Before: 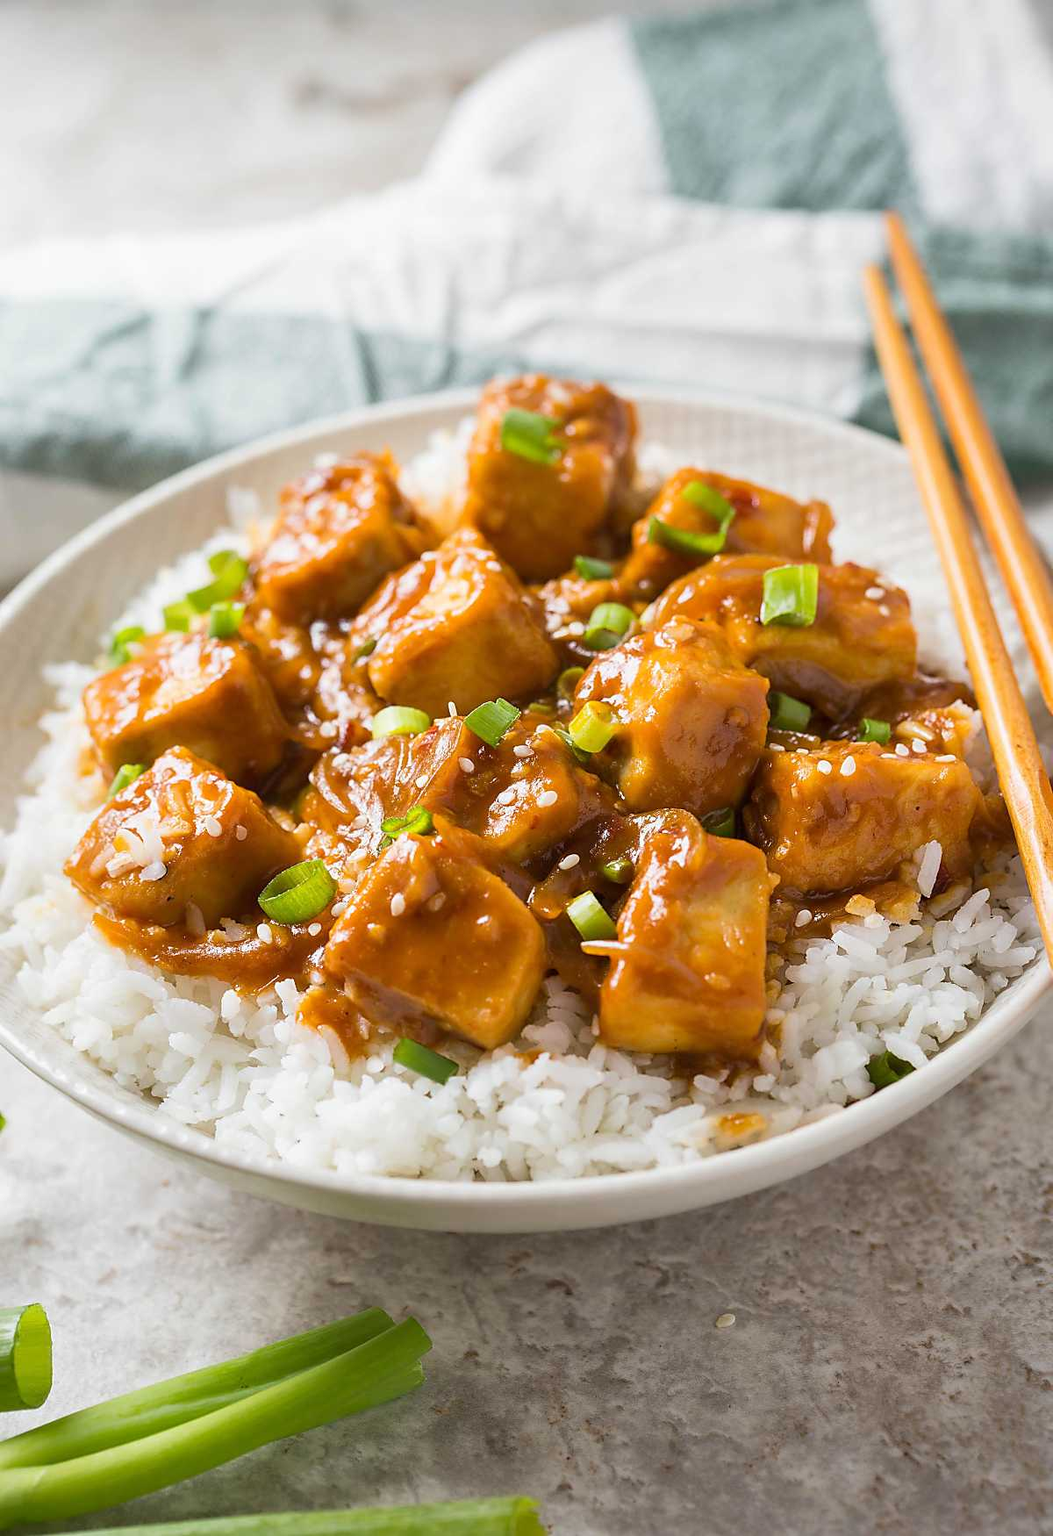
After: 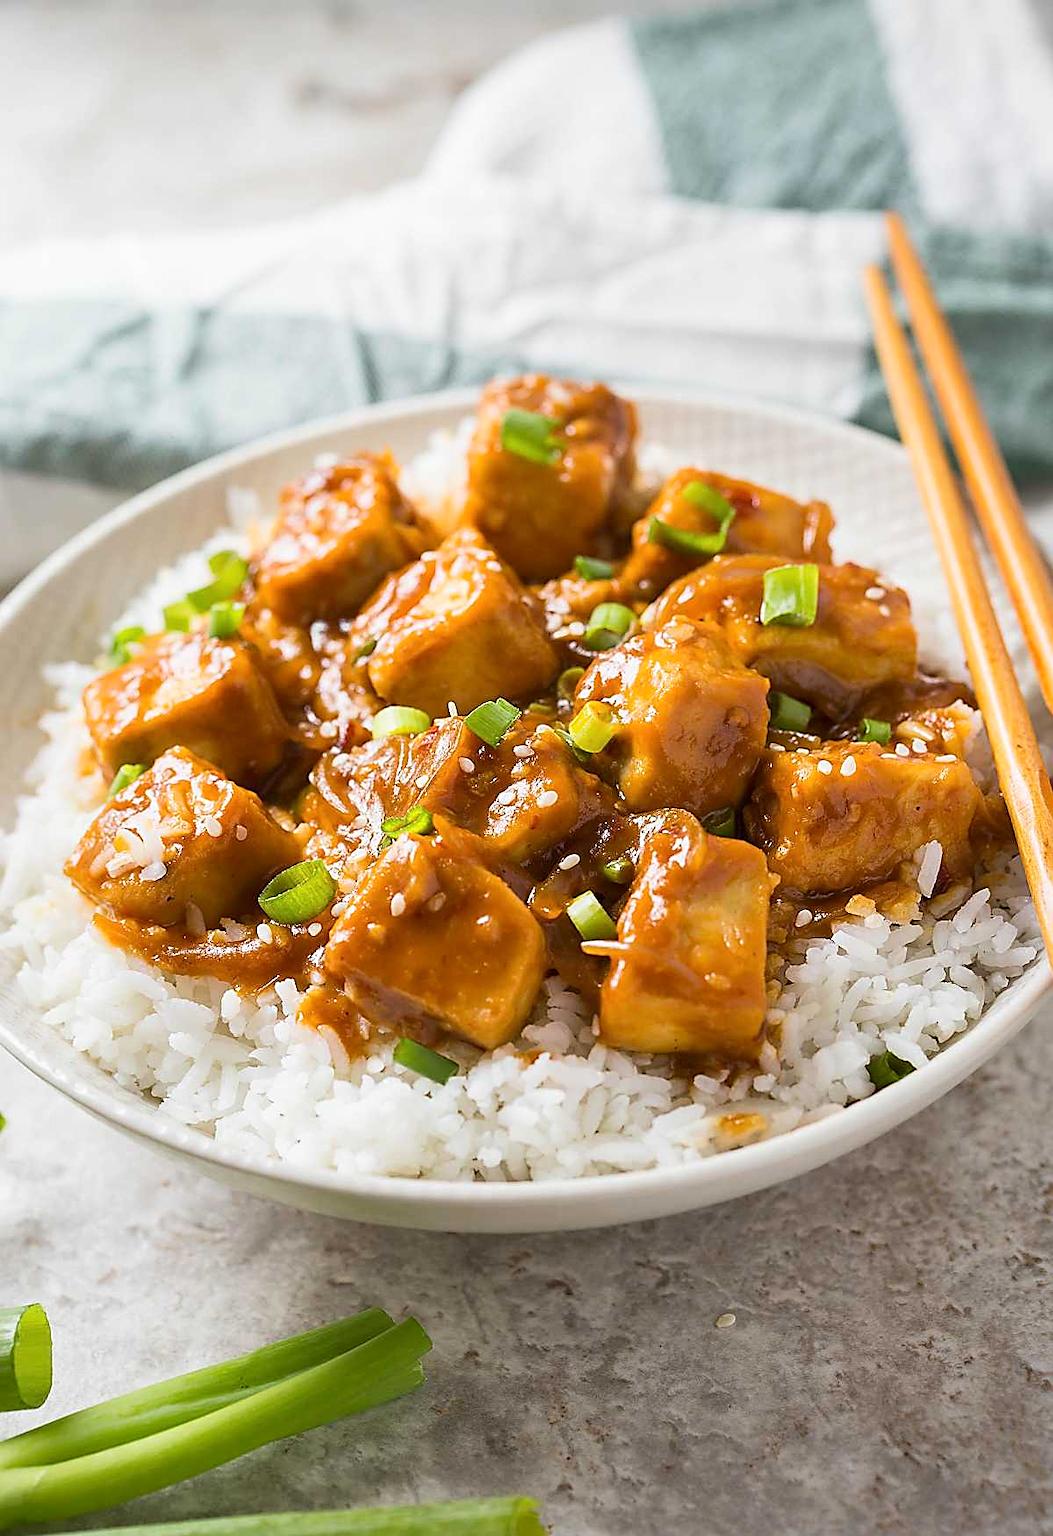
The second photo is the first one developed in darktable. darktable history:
sharpen: on, module defaults
contrast brightness saturation: contrast 0.1, brightness 0.02, saturation 0.02
